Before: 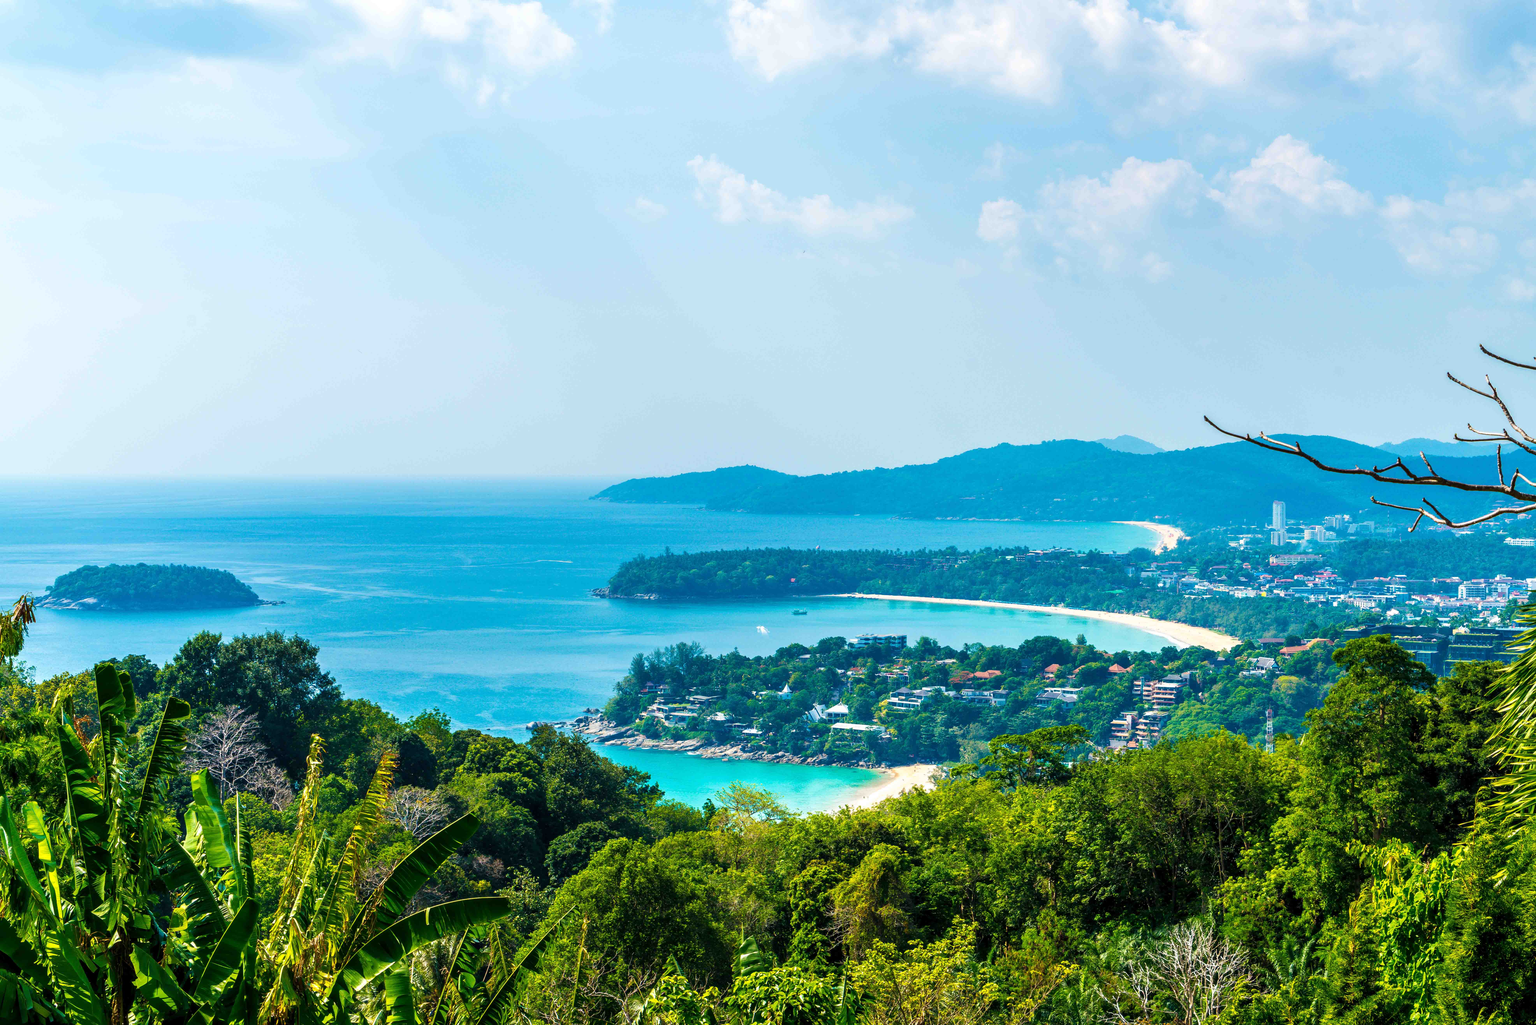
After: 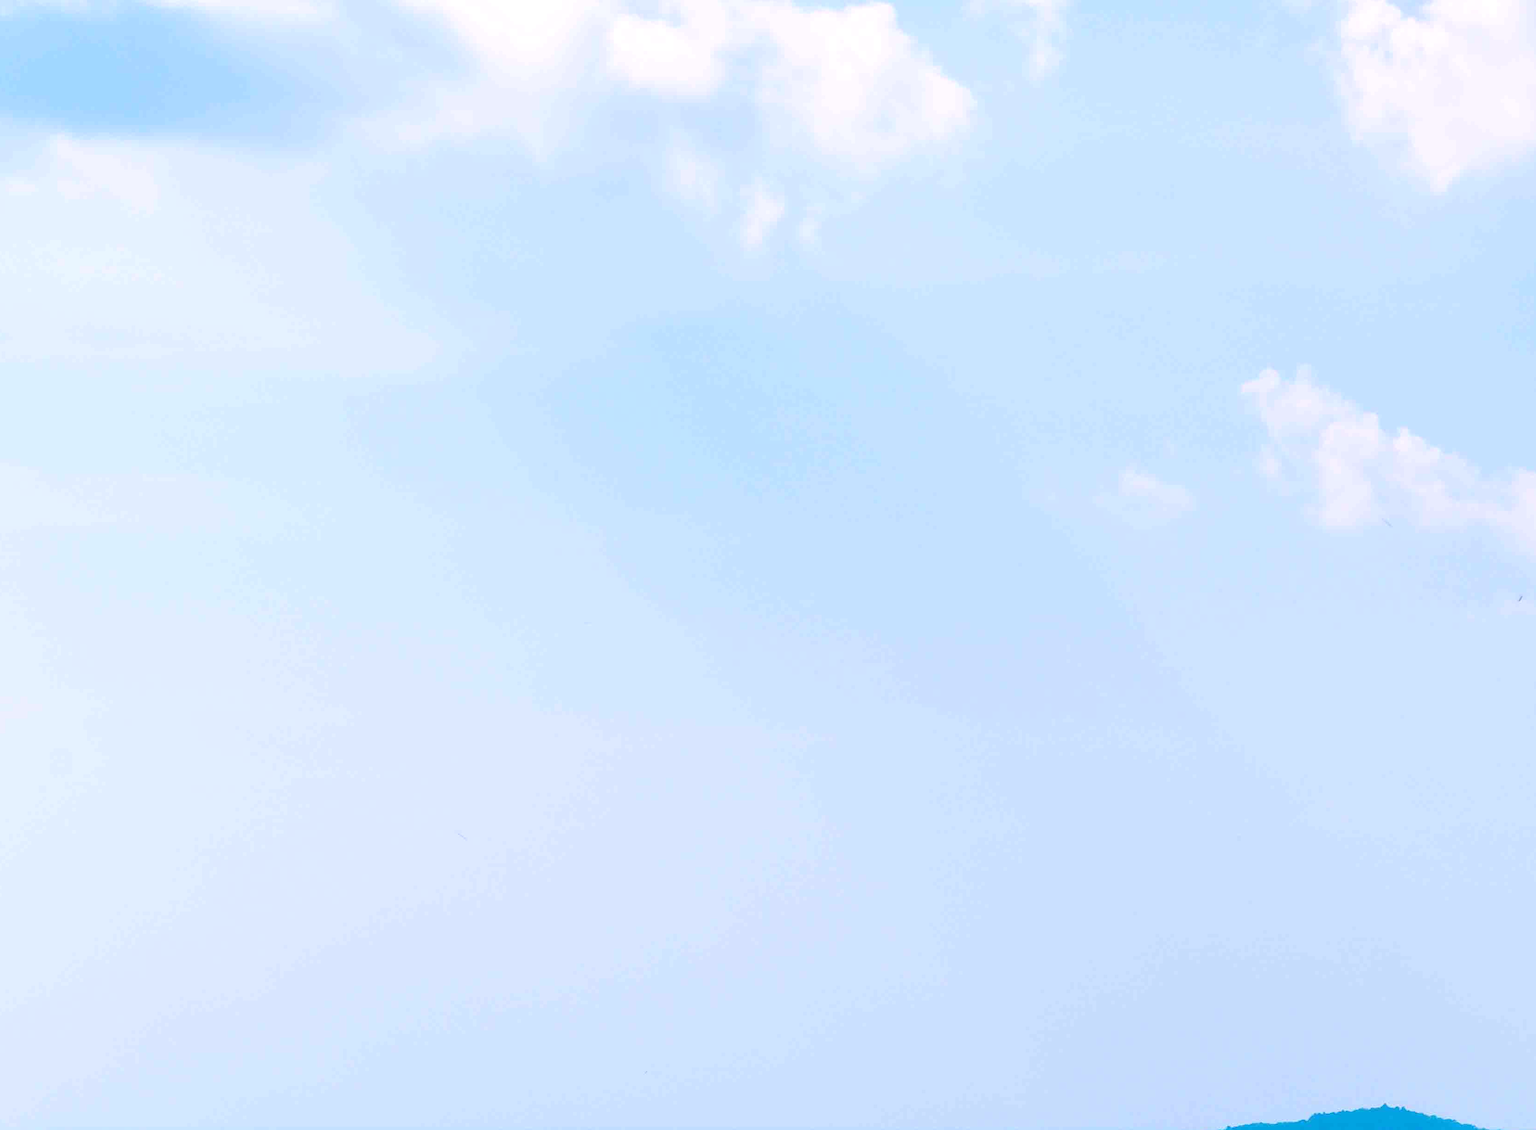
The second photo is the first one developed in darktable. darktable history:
white balance: red 1.05, blue 1.072
crop and rotate: left 10.817%, top 0.062%, right 47.194%, bottom 53.626%
